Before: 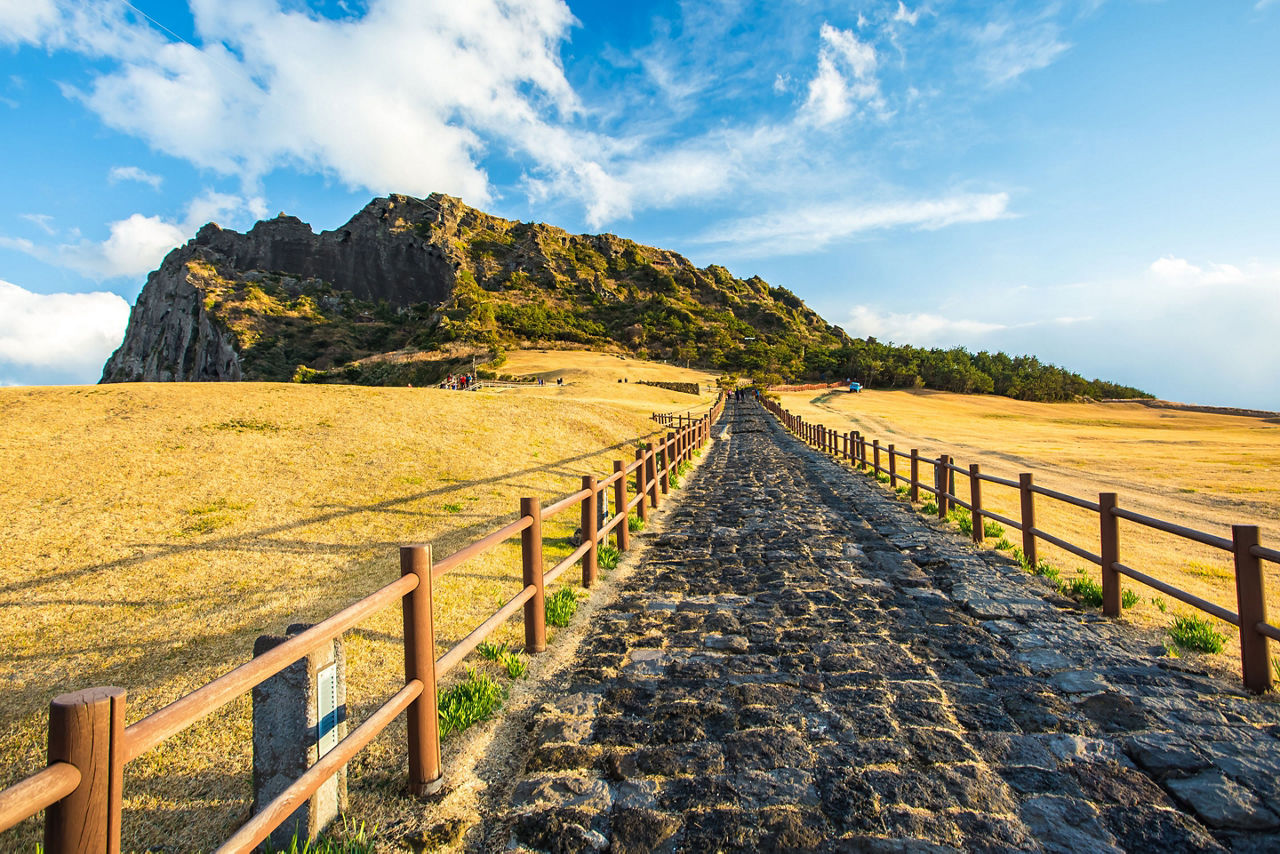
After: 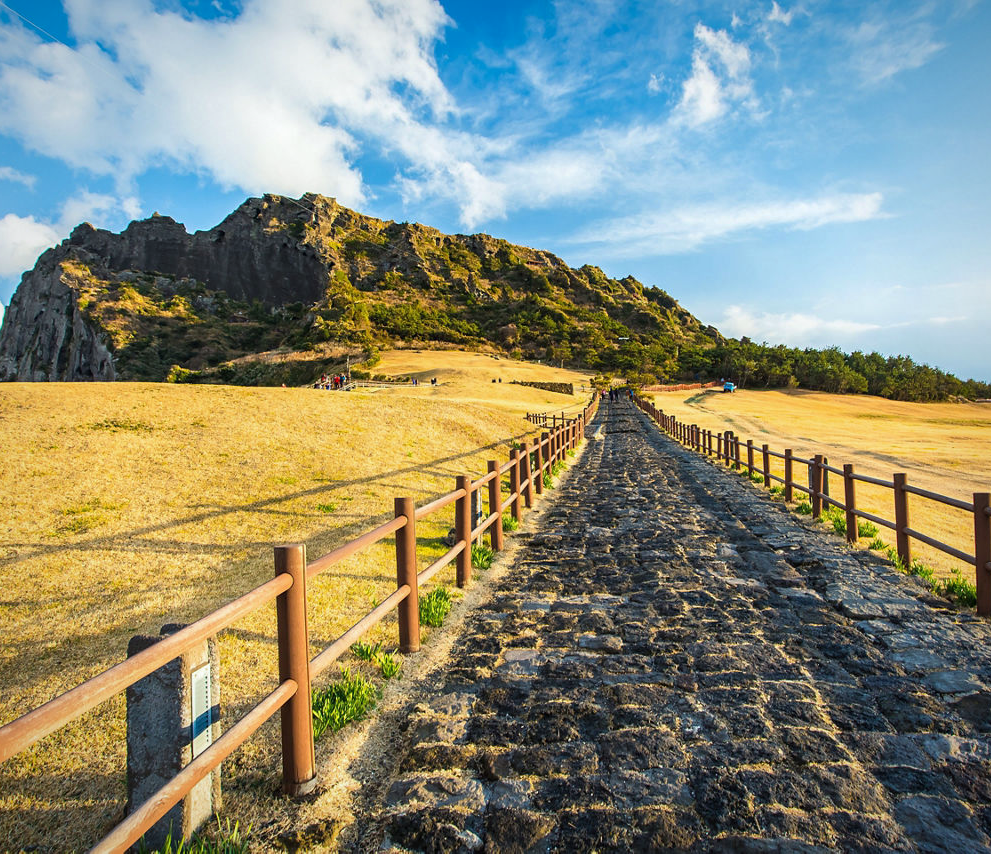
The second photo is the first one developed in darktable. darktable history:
vignetting: fall-off start 80.87%, fall-off radius 61.59%, brightness -0.384, saturation 0.007, center (0, 0.007), automatic ratio true, width/height ratio 1.418
crop: left 9.88%, right 12.664%
white balance: red 0.986, blue 1.01
